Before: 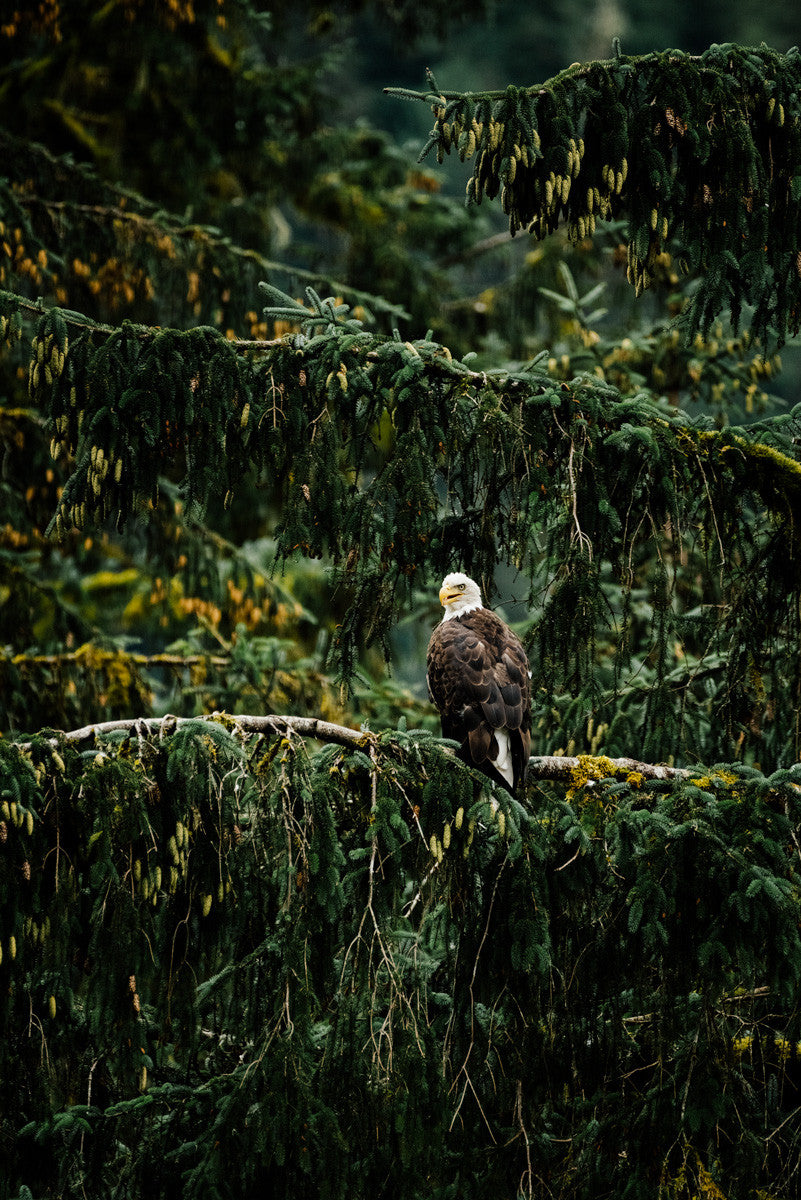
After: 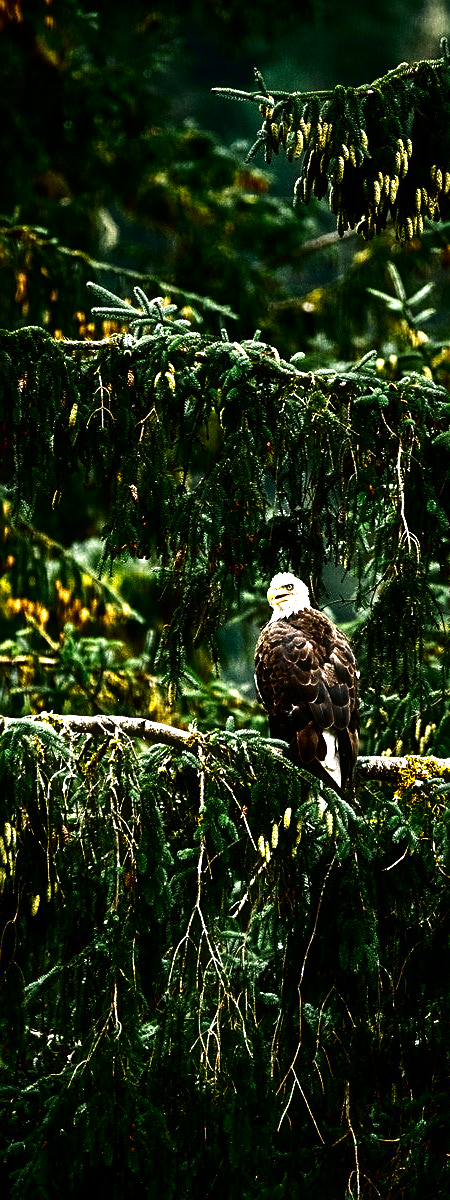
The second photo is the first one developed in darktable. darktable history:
haze removal: strength -0.05
crop: left 21.496%, right 22.254%
exposure: black level correction 0, exposure 1.45 EV, compensate exposure bias true, compensate highlight preservation false
sharpen: on, module defaults
contrast brightness saturation: contrast 0.09, brightness -0.59, saturation 0.17
